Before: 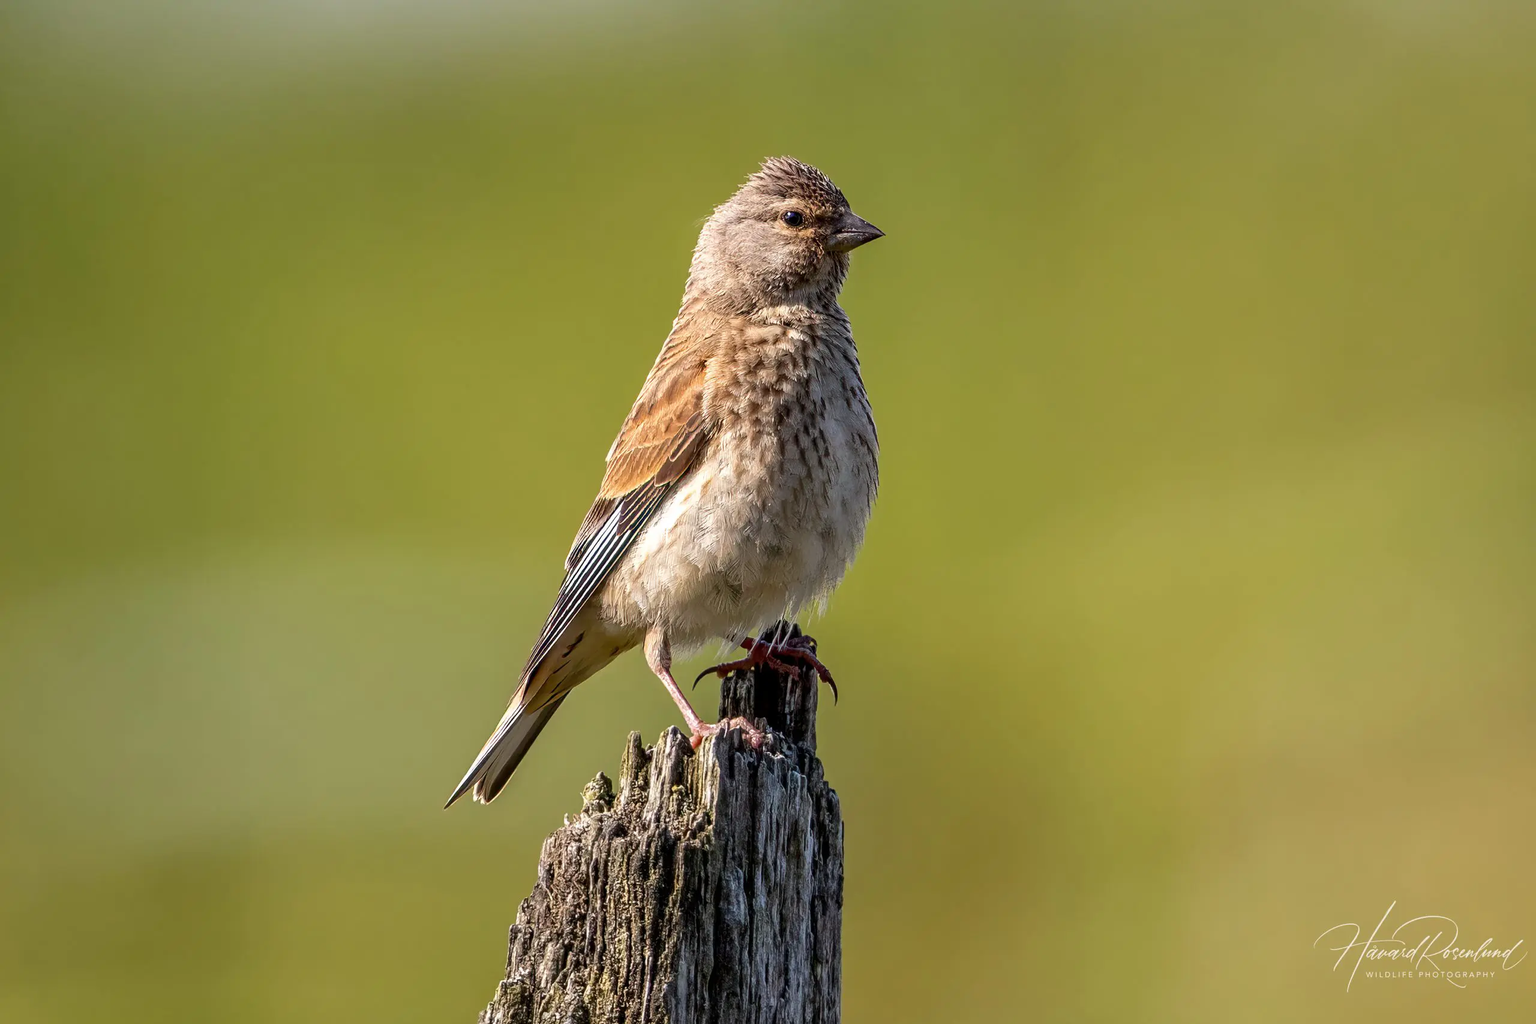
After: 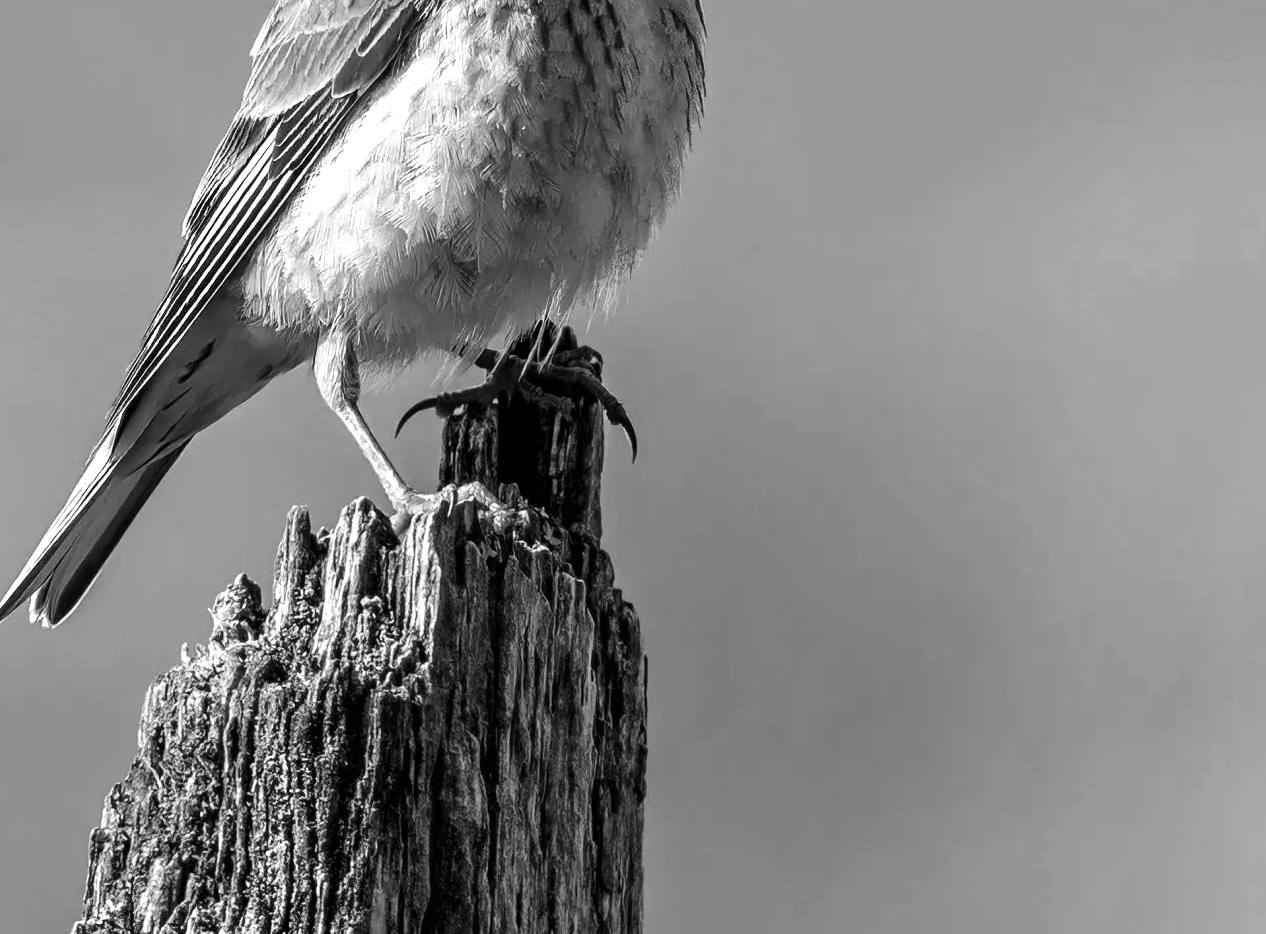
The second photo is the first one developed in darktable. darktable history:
crop: left 29.672%, top 41.786%, right 20.851%, bottom 3.487%
monochrome: on, module defaults
tone equalizer: -8 EV -0.417 EV, -7 EV -0.389 EV, -6 EV -0.333 EV, -5 EV -0.222 EV, -3 EV 0.222 EV, -2 EV 0.333 EV, -1 EV 0.389 EV, +0 EV 0.417 EV, edges refinement/feathering 500, mask exposure compensation -1.57 EV, preserve details no
color balance rgb: linear chroma grading › global chroma 15%, perceptual saturation grading › global saturation 30%
color zones: curves: ch0 [(0, 0.613) (0.01, 0.613) (0.245, 0.448) (0.498, 0.529) (0.642, 0.665) (0.879, 0.777) (0.99, 0.613)]; ch1 [(0, 0) (0.143, 0) (0.286, 0) (0.429, 0) (0.571, 0) (0.714, 0) (0.857, 0)], mix -131.09%
